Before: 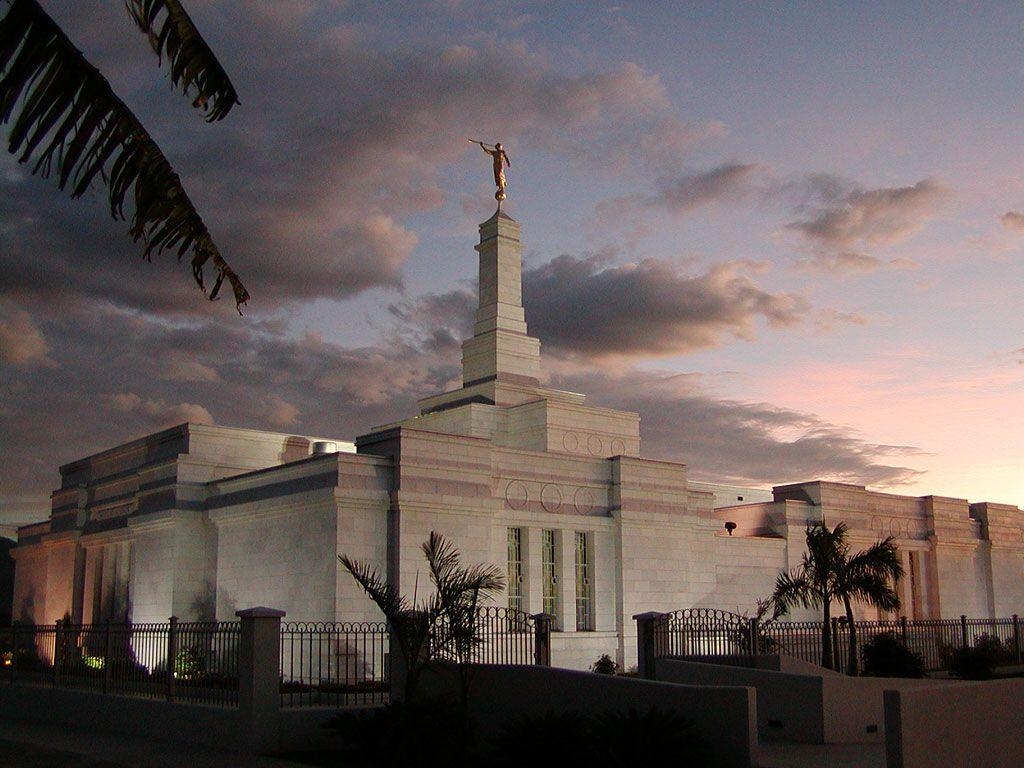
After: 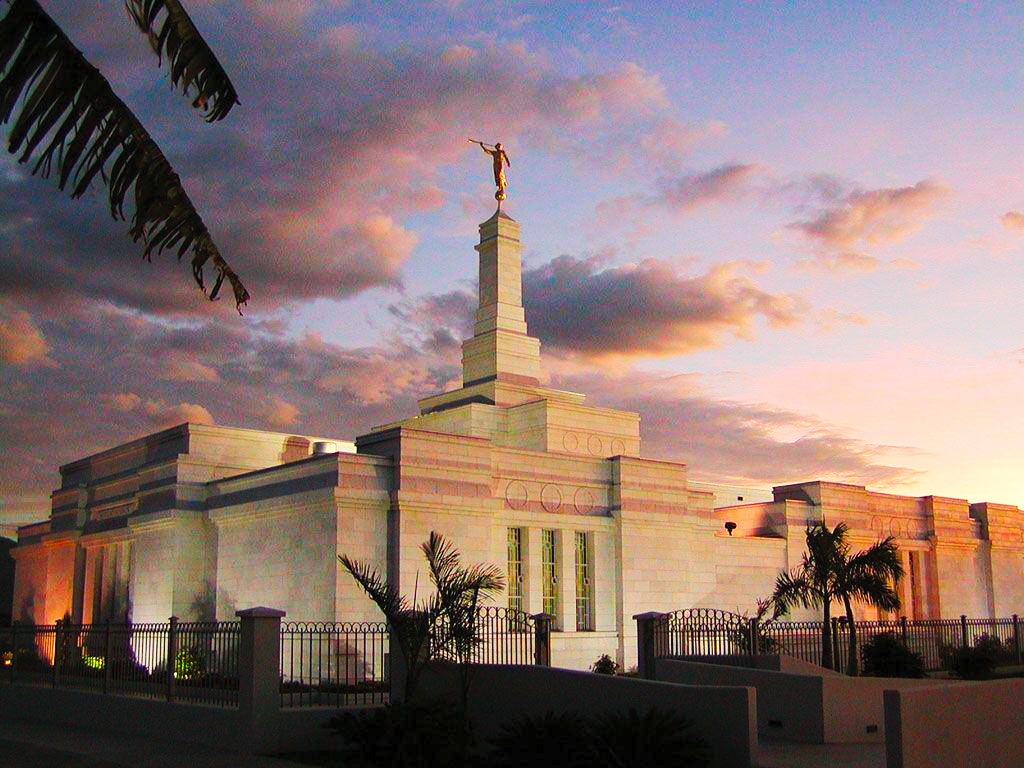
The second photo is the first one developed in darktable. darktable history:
tone curve: curves: ch0 [(0, 0) (0.003, 0.003) (0.011, 0.012) (0.025, 0.023) (0.044, 0.04) (0.069, 0.056) (0.1, 0.082) (0.136, 0.107) (0.177, 0.144) (0.224, 0.186) (0.277, 0.237) (0.335, 0.297) (0.399, 0.37) (0.468, 0.465) (0.543, 0.567) (0.623, 0.68) (0.709, 0.782) (0.801, 0.86) (0.898, 0.924) (1, 1)], preserve colors none
contrast brightness saturation: contrast 0.07, brightness 0.18, saturation 0.4
color balance rgb: perceptual saturation grading › global saturation 20%, global vibrance 20%
